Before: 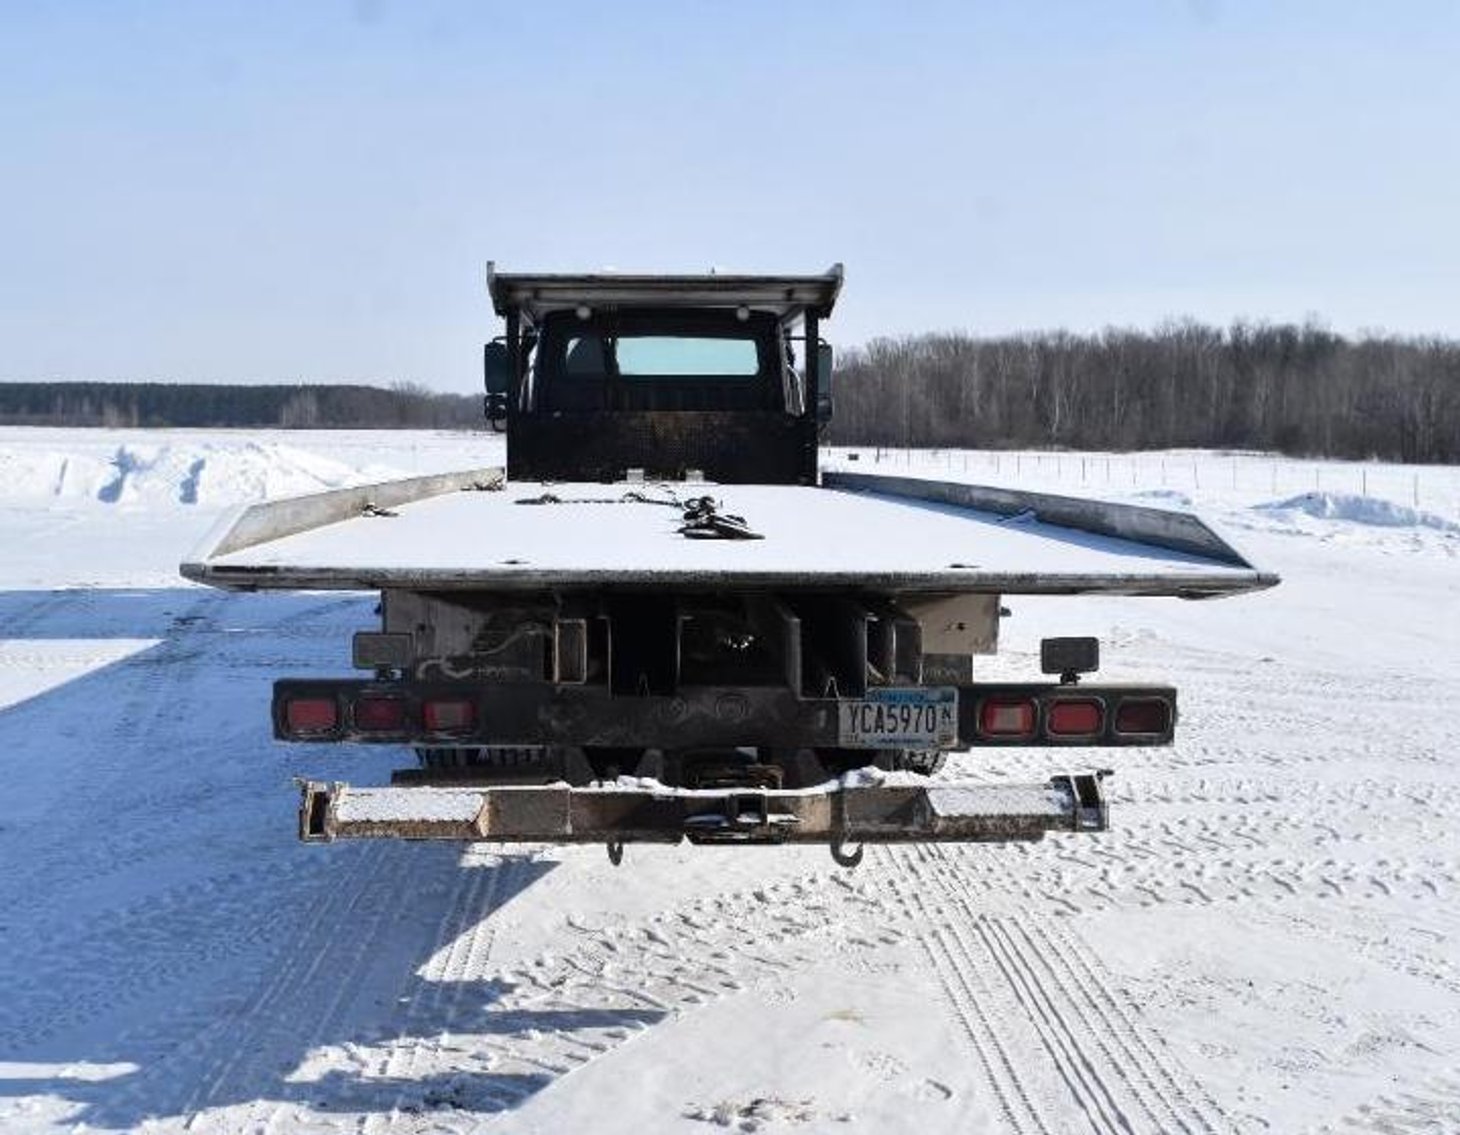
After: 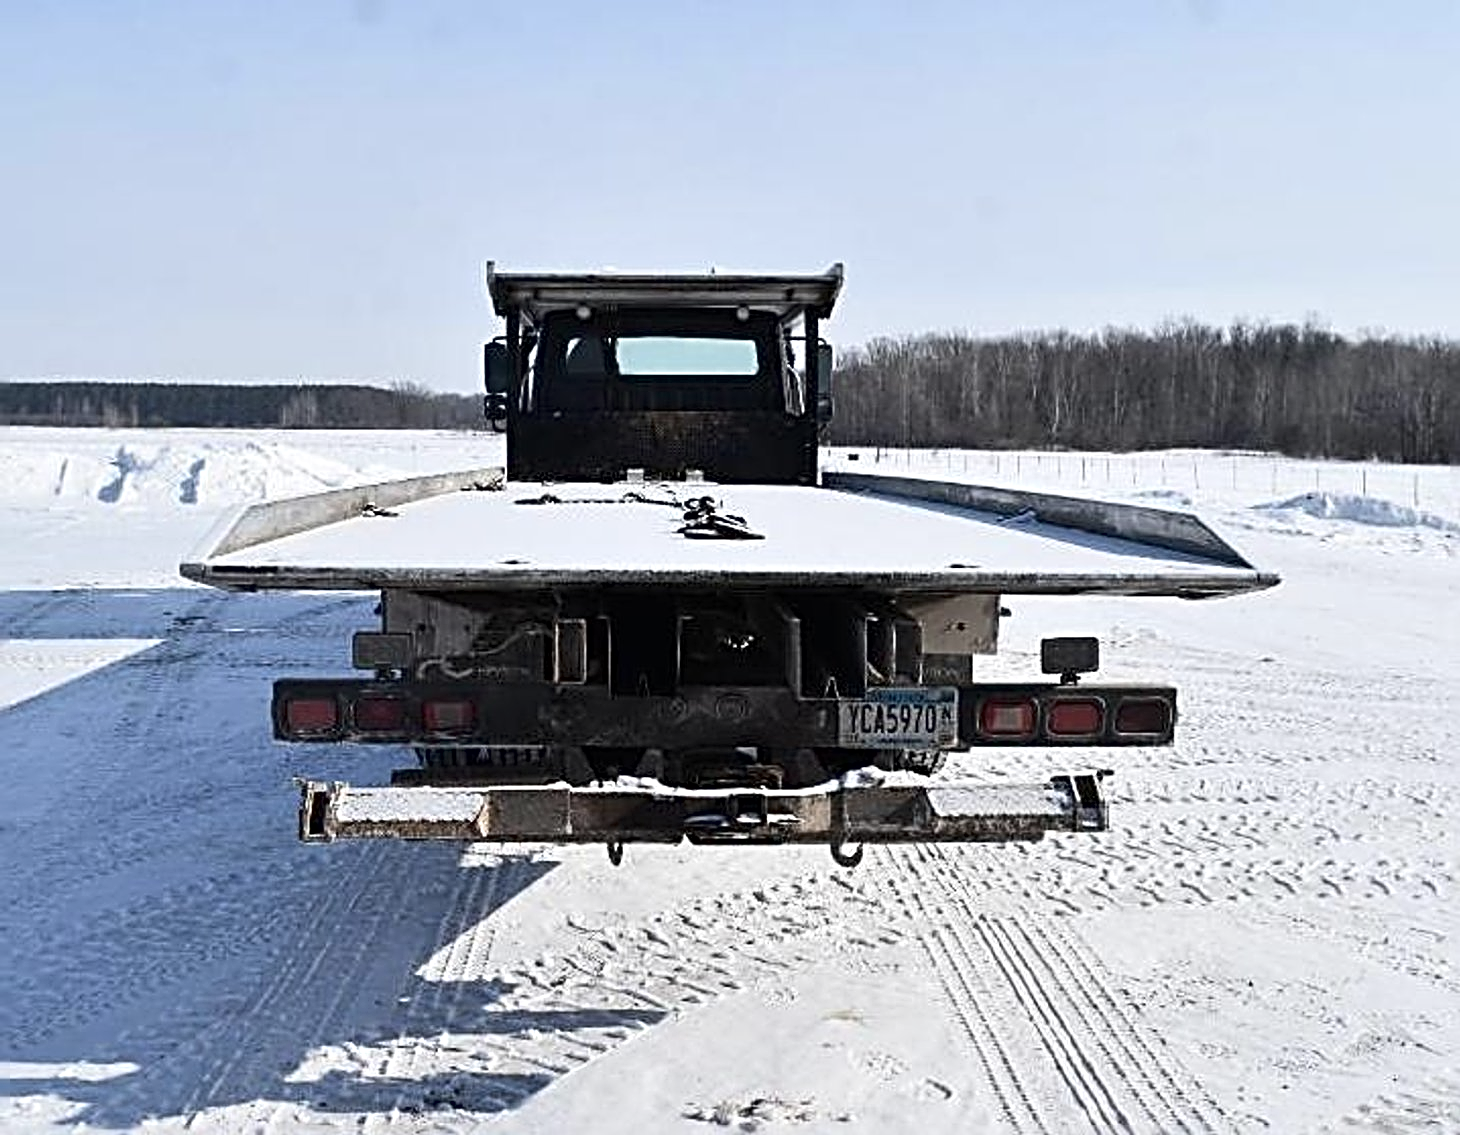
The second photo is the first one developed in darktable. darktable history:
sharpen: radius 3.69, amount 0.928
contrast brightness saturation: contrast 0.11, saturation -0.17
